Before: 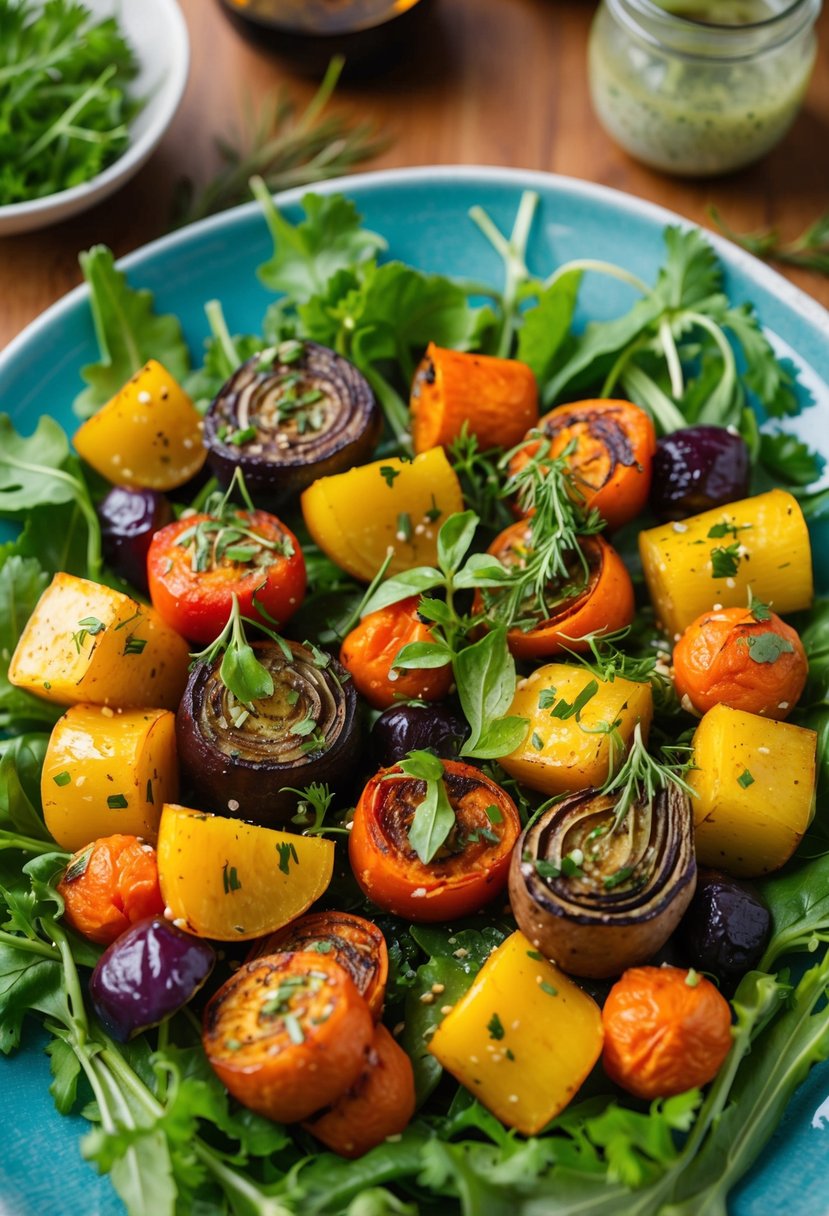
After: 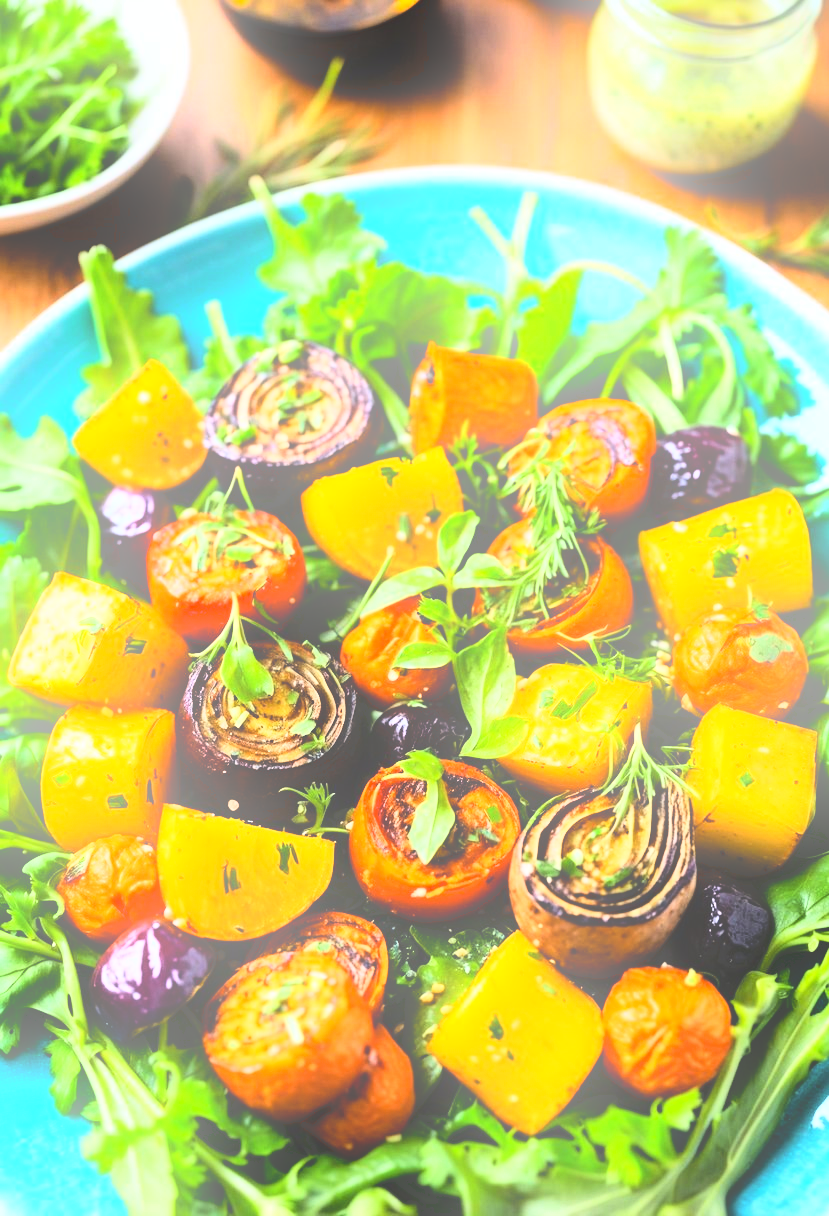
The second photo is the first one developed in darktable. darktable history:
exposure: black level correction 0.005, exposure 0.417 EV, compensate highlight preservation false
bloom: on, module defaults
rgb curve: curves: ch0 [(0, 0) (0.21, 0.15) (0.24, 0.21) (0.5, 0.75) (0.75, 0.96) (0.89, 0.99) (1, 1)]; ch1 [(0, 0.02) (0.21, 0.13) (0.25, 0.2) (0.5, 0.67) (0.75, 0.9) (0.89, 0.97) (1, 1)]; ch2 [(0, 0.02) (0.21, 0.13) (0.25, 0.2) (0.5, 0.67) (0.75, 0.9) (0.89, 0.97) (1, 1)], compensate middle gray true
